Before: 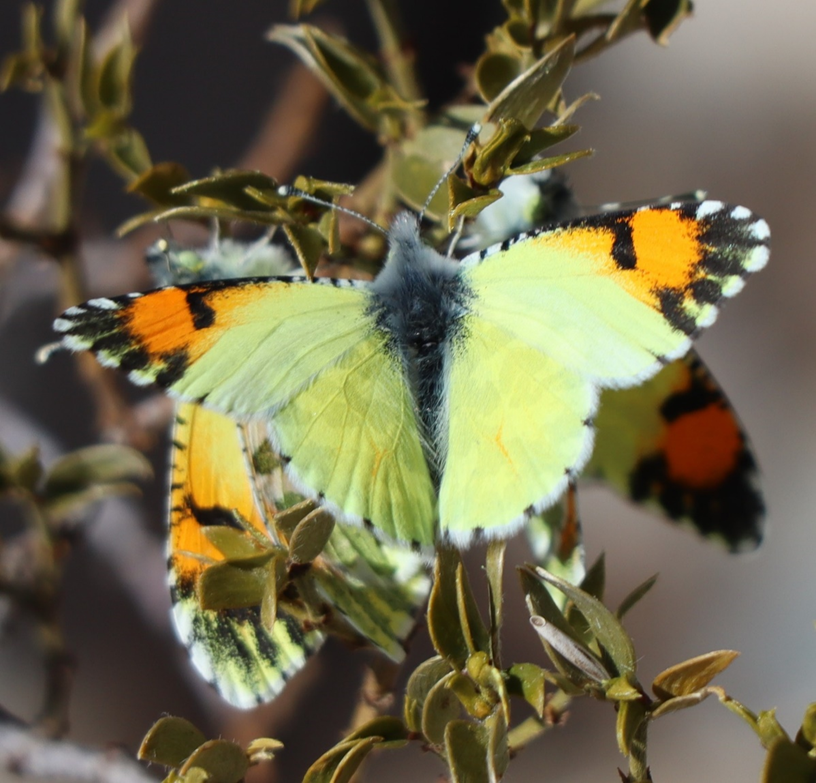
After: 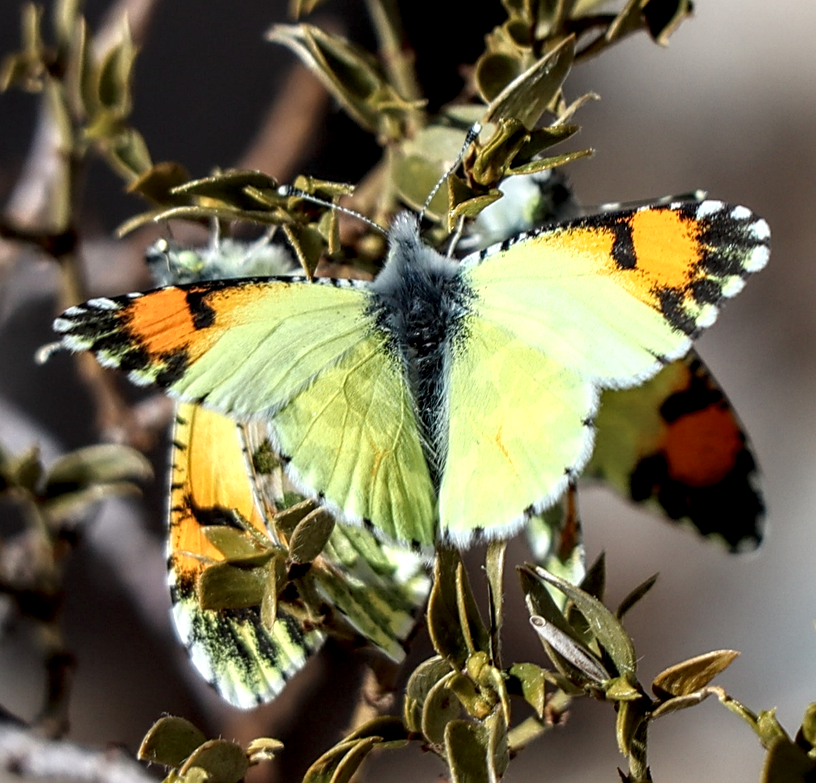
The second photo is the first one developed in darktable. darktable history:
local contrast: highlights 19%, detail 186%
sharpen: on, module defaults
